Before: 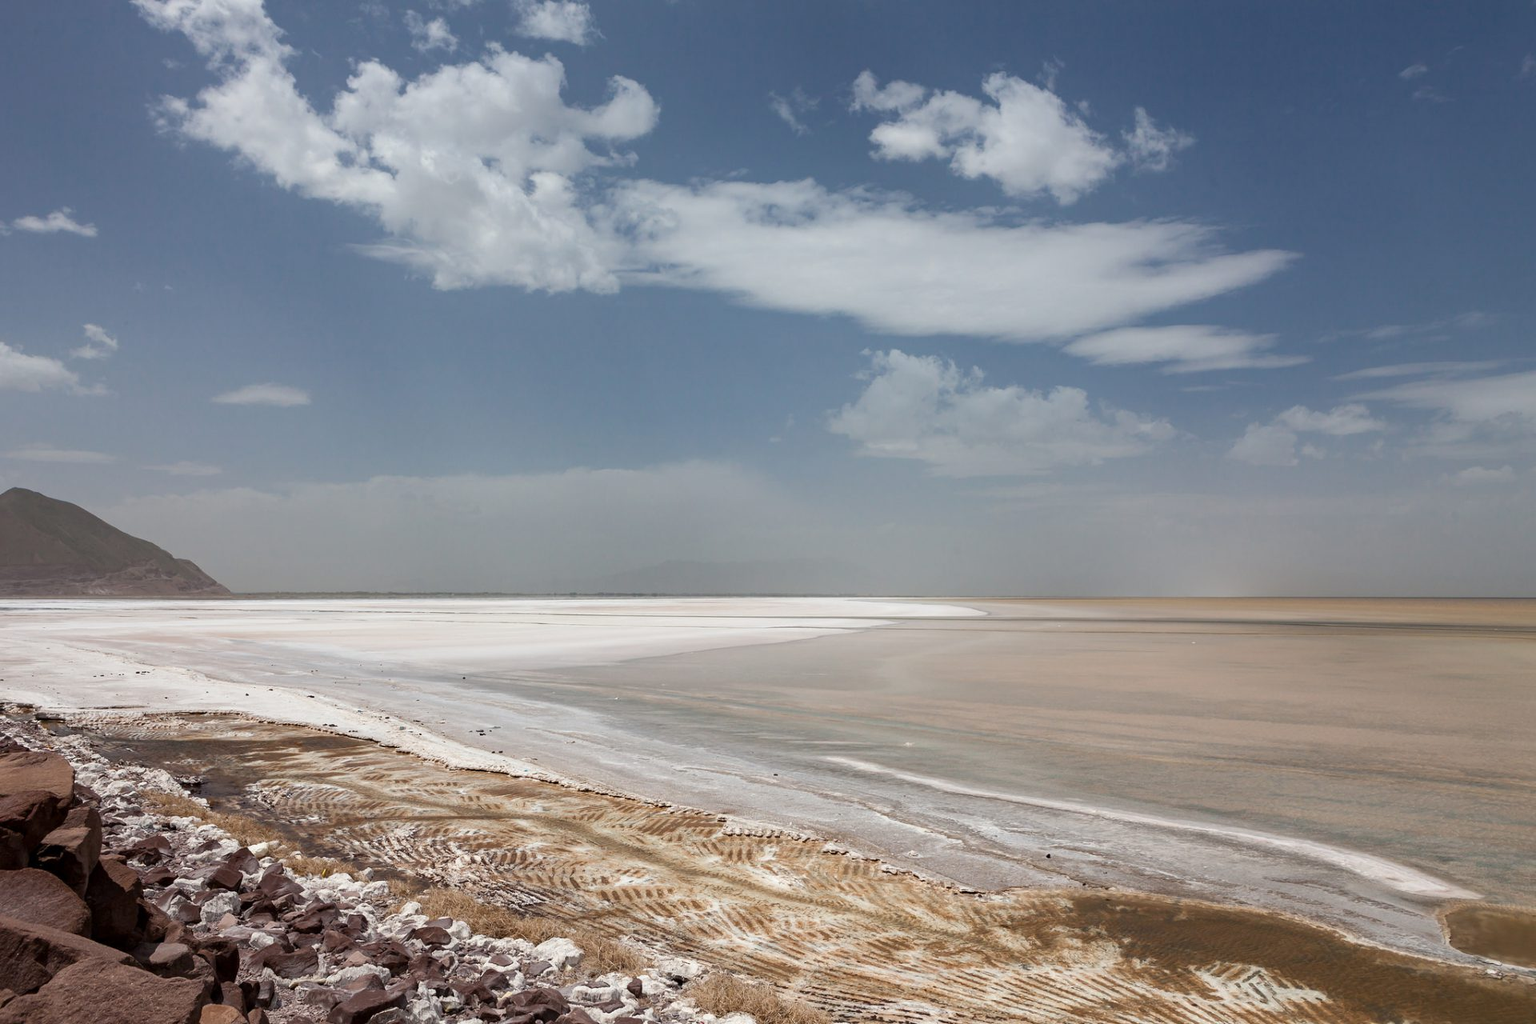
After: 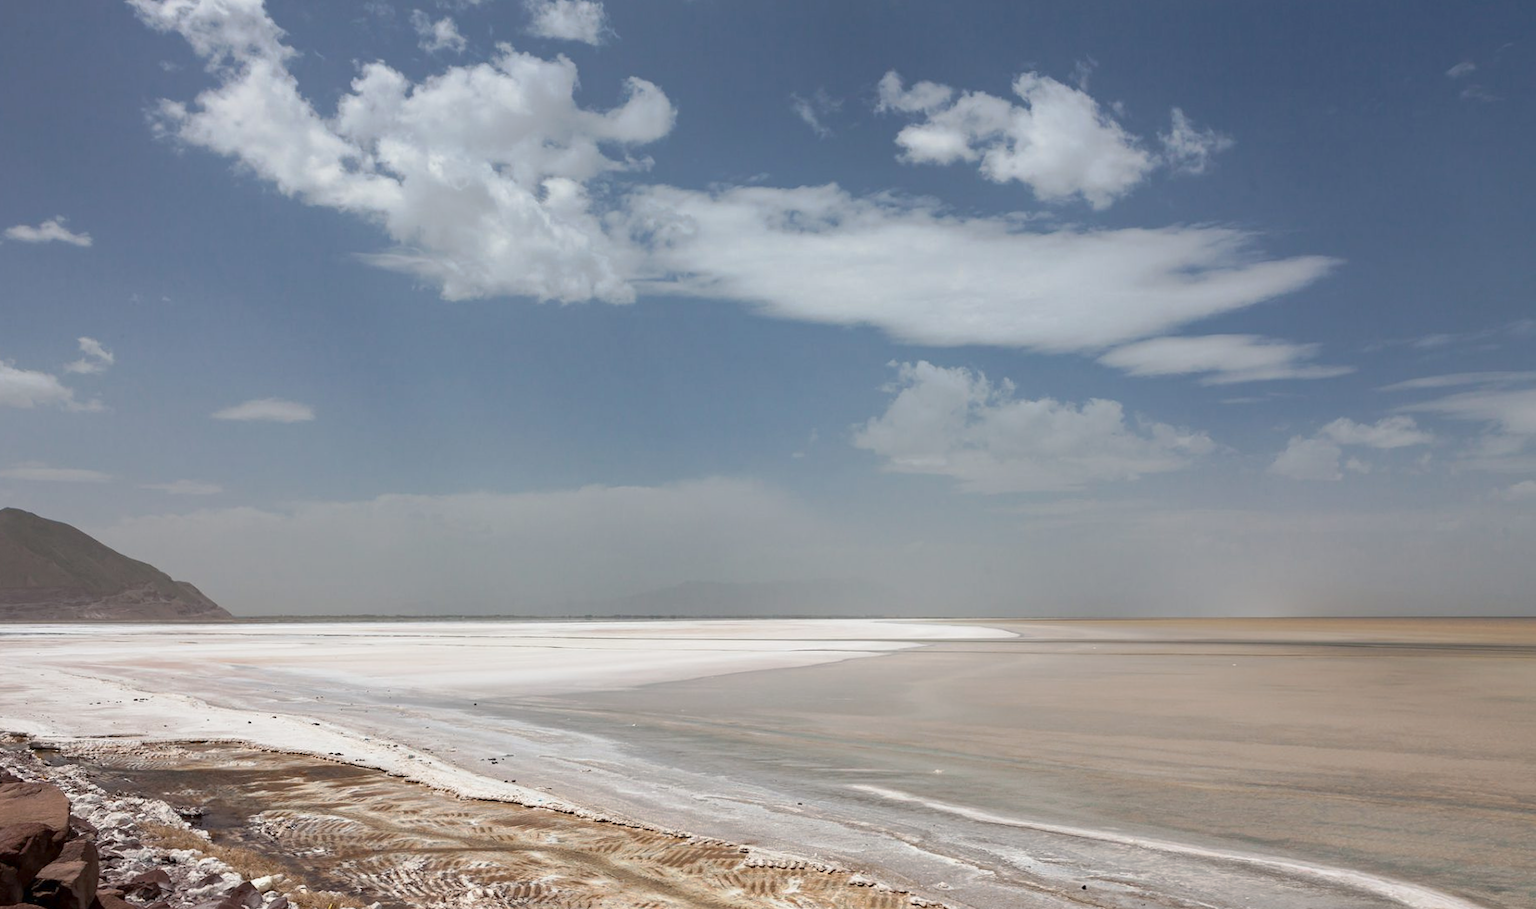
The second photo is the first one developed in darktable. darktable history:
crop and rotate: angle 0.2°, left 0.275%, right 3.127%, bottom 14.18%
tone curve: curves: ch0 [(0, 0) (0.003, 0.005) (0.011, 0.019) (0.025, 0.04) (0.044, 0.064) (0.069, 0.095) (0.1, 0.129) (0.136, 0.169) (0.177, 0.207) (0.224, 0.247) (0.277, 0.298) (0.335, 0.354) (0.399, 0.416) (0.468, 0.478) (0.543, 0.553) (0.623, 0.634) (0.709, 0.709) (0.801, 0.817) (0.898, 0.912) (1, 1)], preserve colors none
